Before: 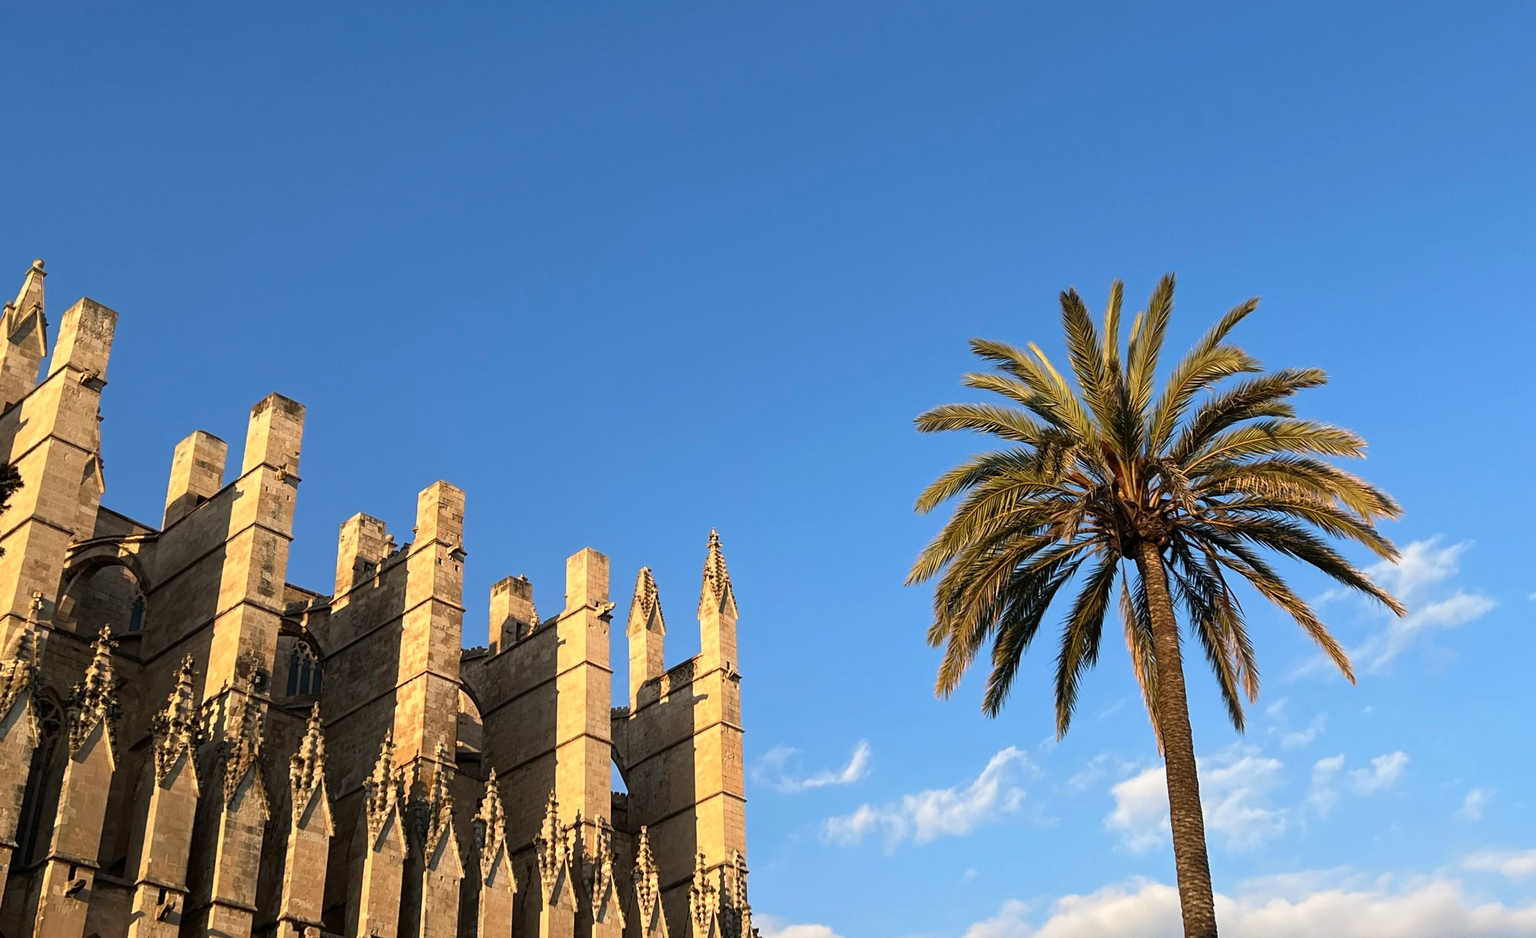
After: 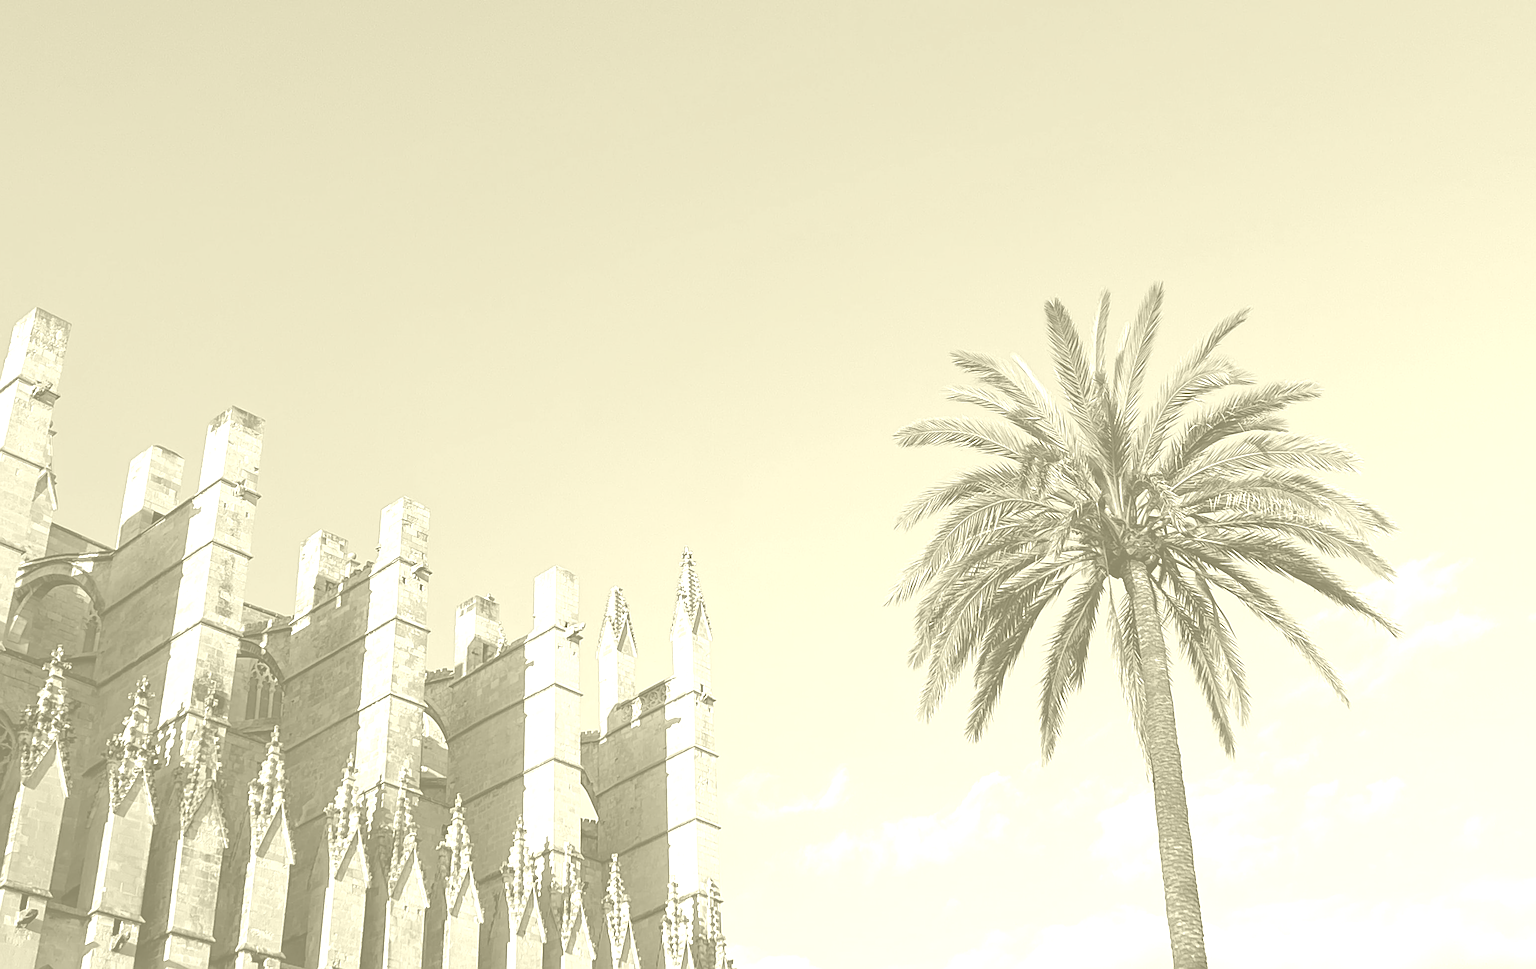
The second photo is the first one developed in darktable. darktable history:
color contrast: green-magenta contrast 1.2, blue-yellow contrast 1.2
crop and rotate: left 3.238%
white balance: red 0.948, green 1.02, blue 1.176
colorize: hue 43.2°, saturation 40%, version 1
color correction: highlights a* -2.73, highlights b* -2.09, shadows a* 2.41, shadows b* 2.73
exposure: black level correction 0.001, exposure 0.955 EV, compensate exposure bias true, compensate highlight preservation false
sharpen: on, module defaults
